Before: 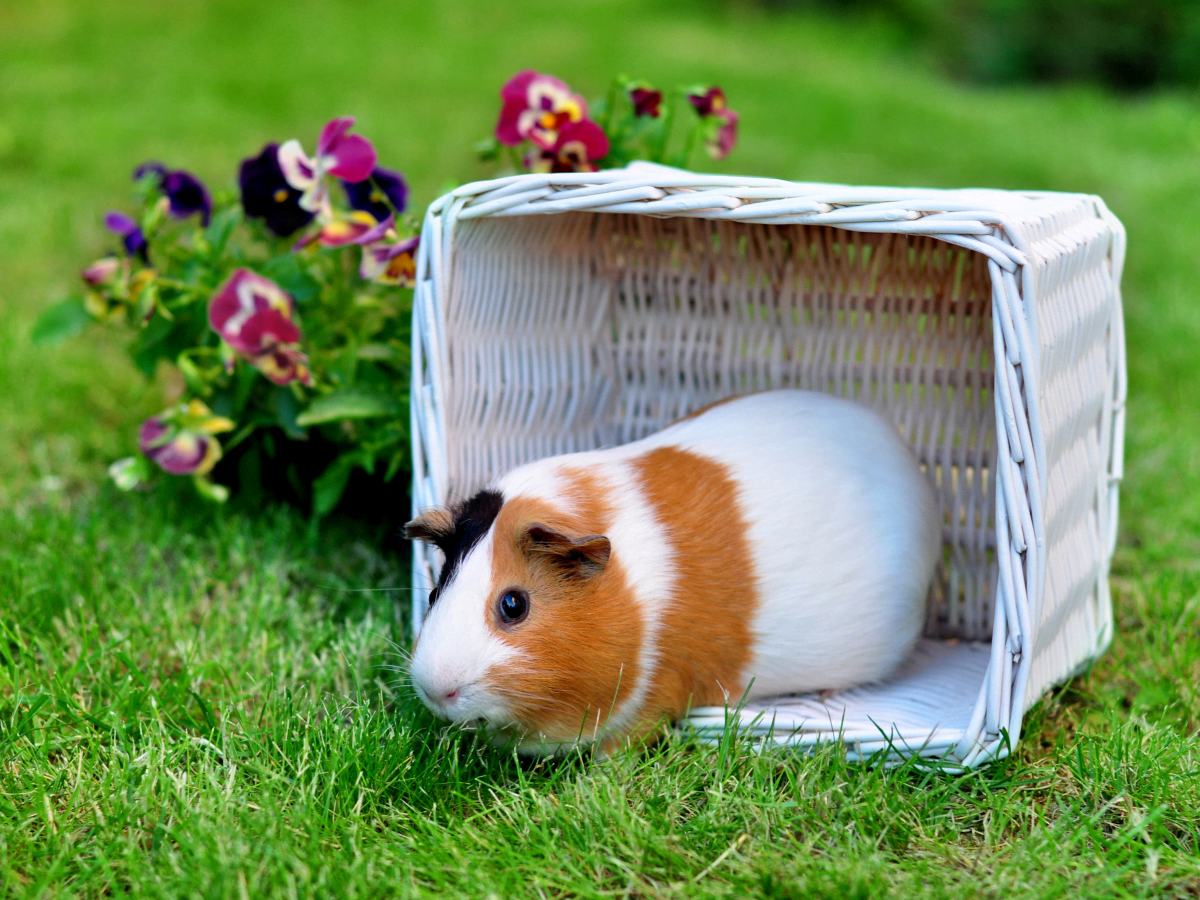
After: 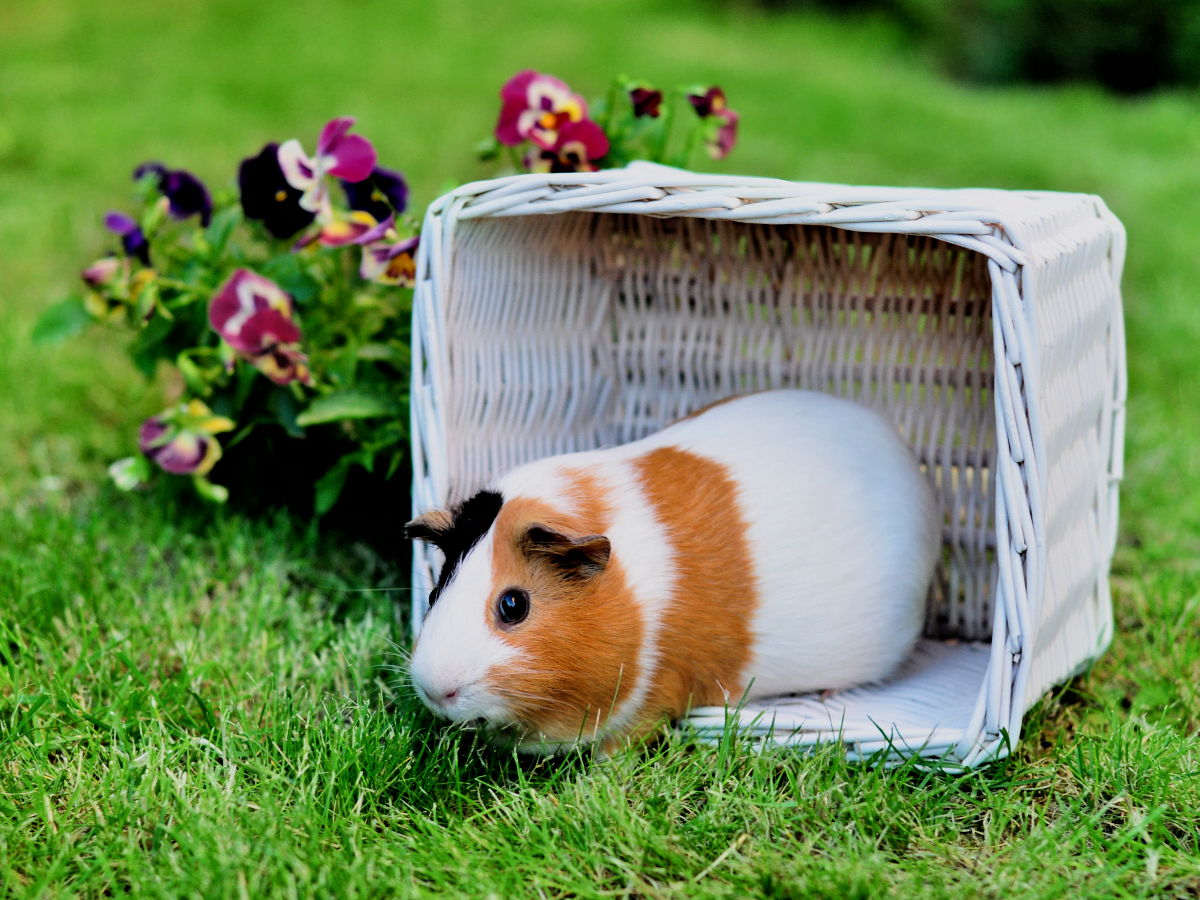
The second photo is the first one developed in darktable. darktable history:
filmic rgb: black relative exposure -5.13 EV, white relative exposure 3.95 EV, hardness 2.9, contrast 1.296, highlights saturation mix -31.04%, preserve chrominance max RGB, iterations of high-quality reconstruction 0
